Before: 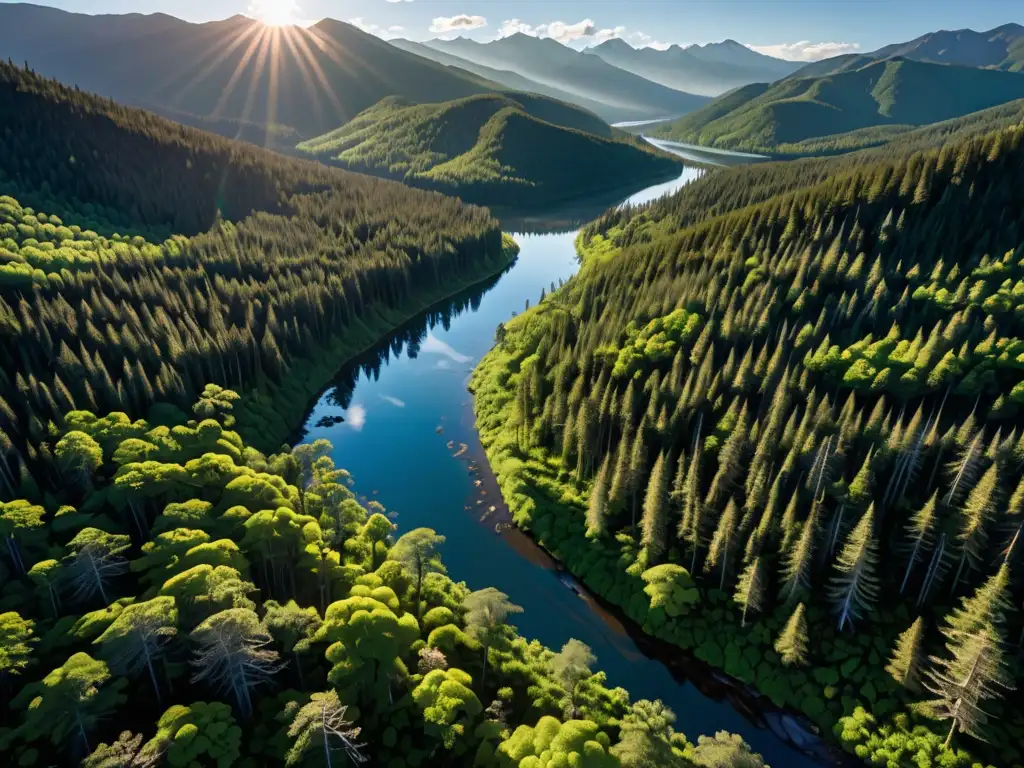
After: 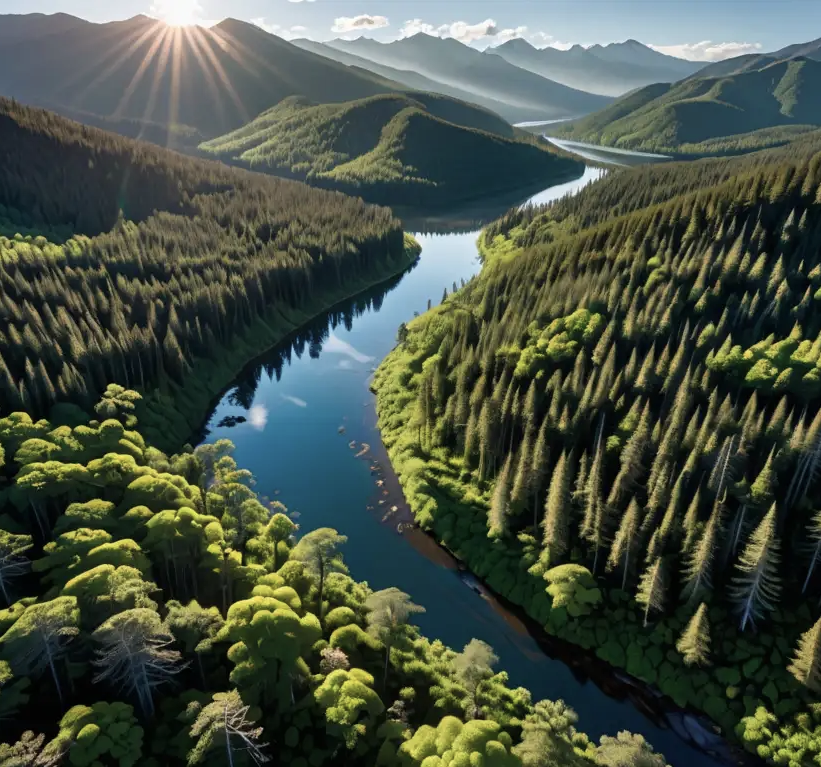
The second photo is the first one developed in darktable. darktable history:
color correction: saturation 0.8
crop and rotate: left 9.597%, right 10.195%
